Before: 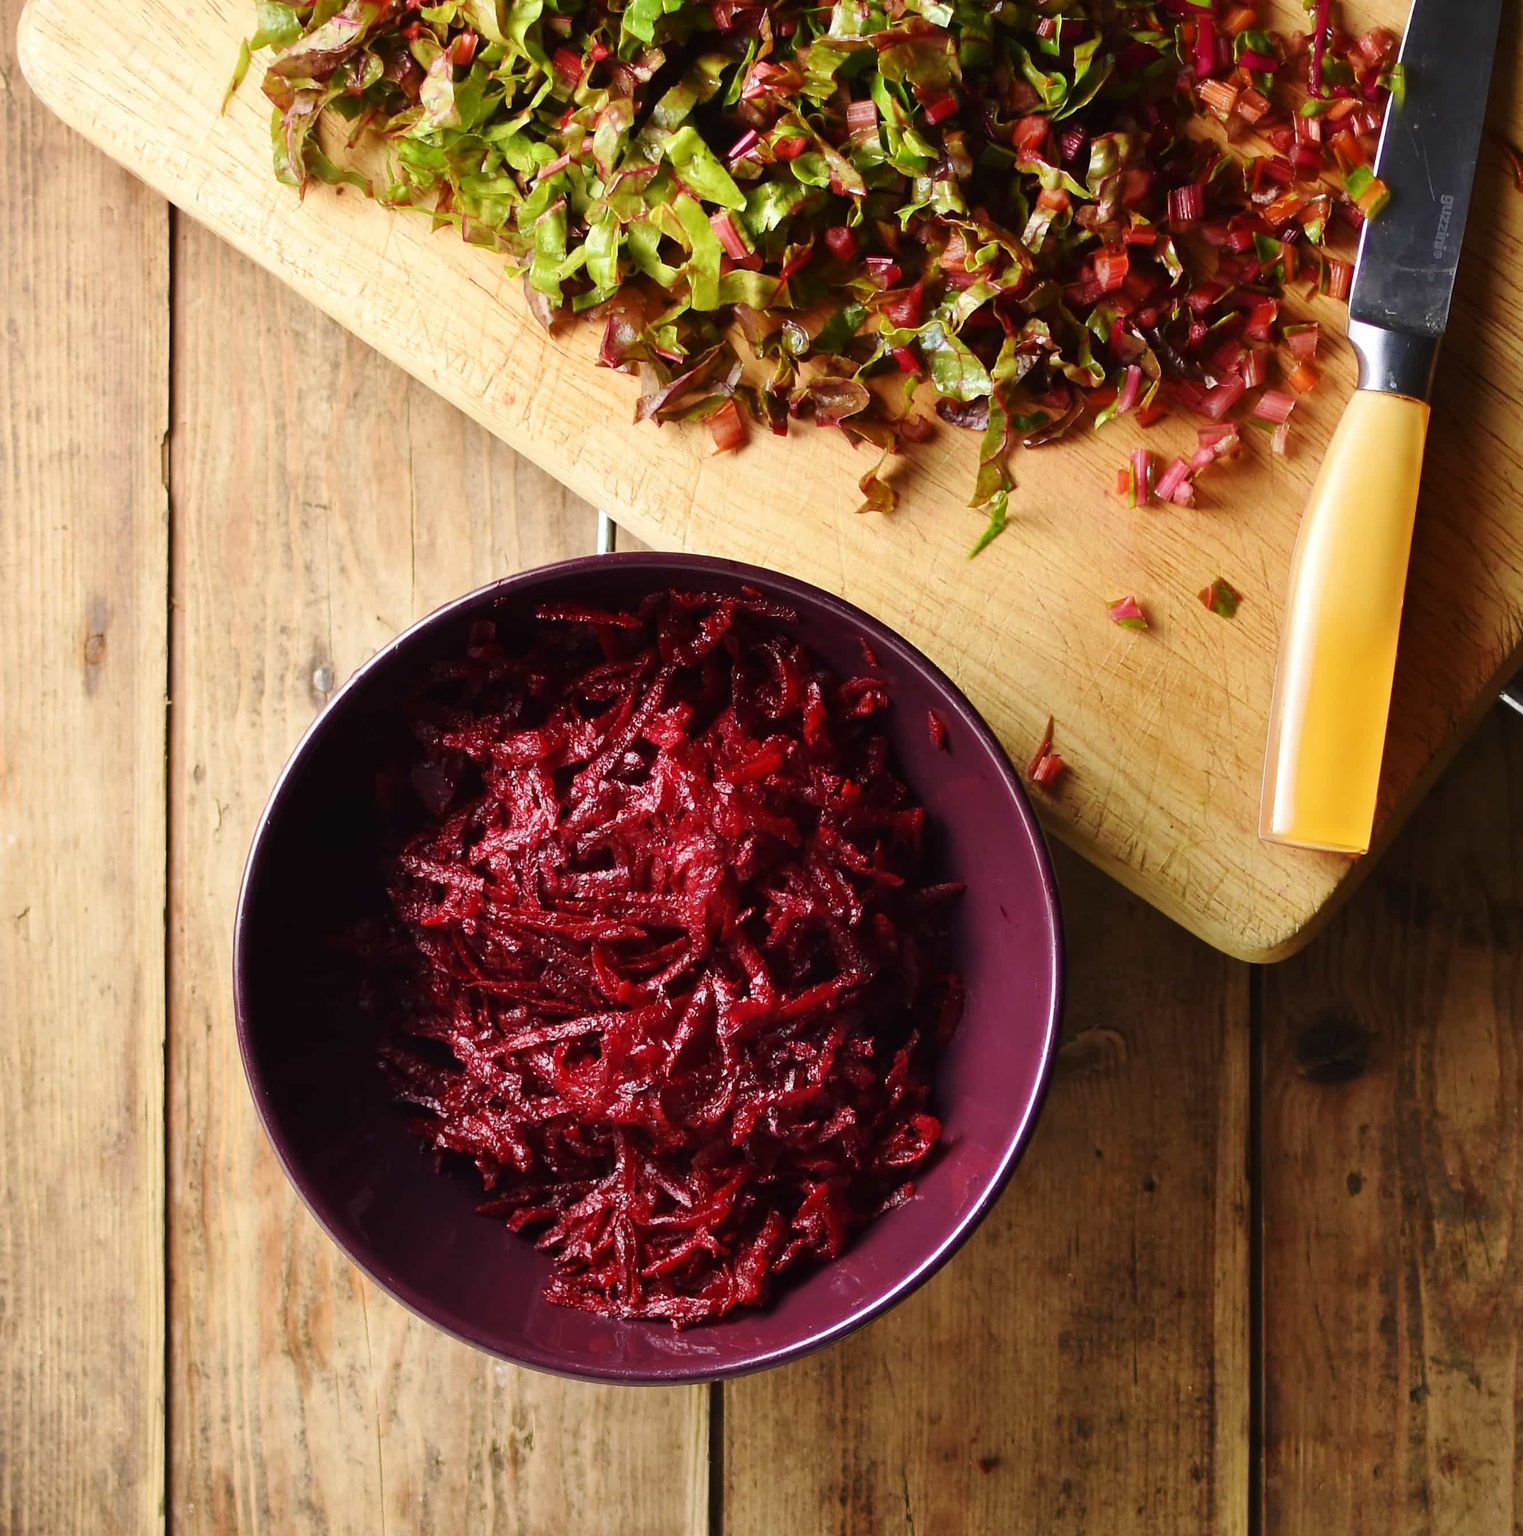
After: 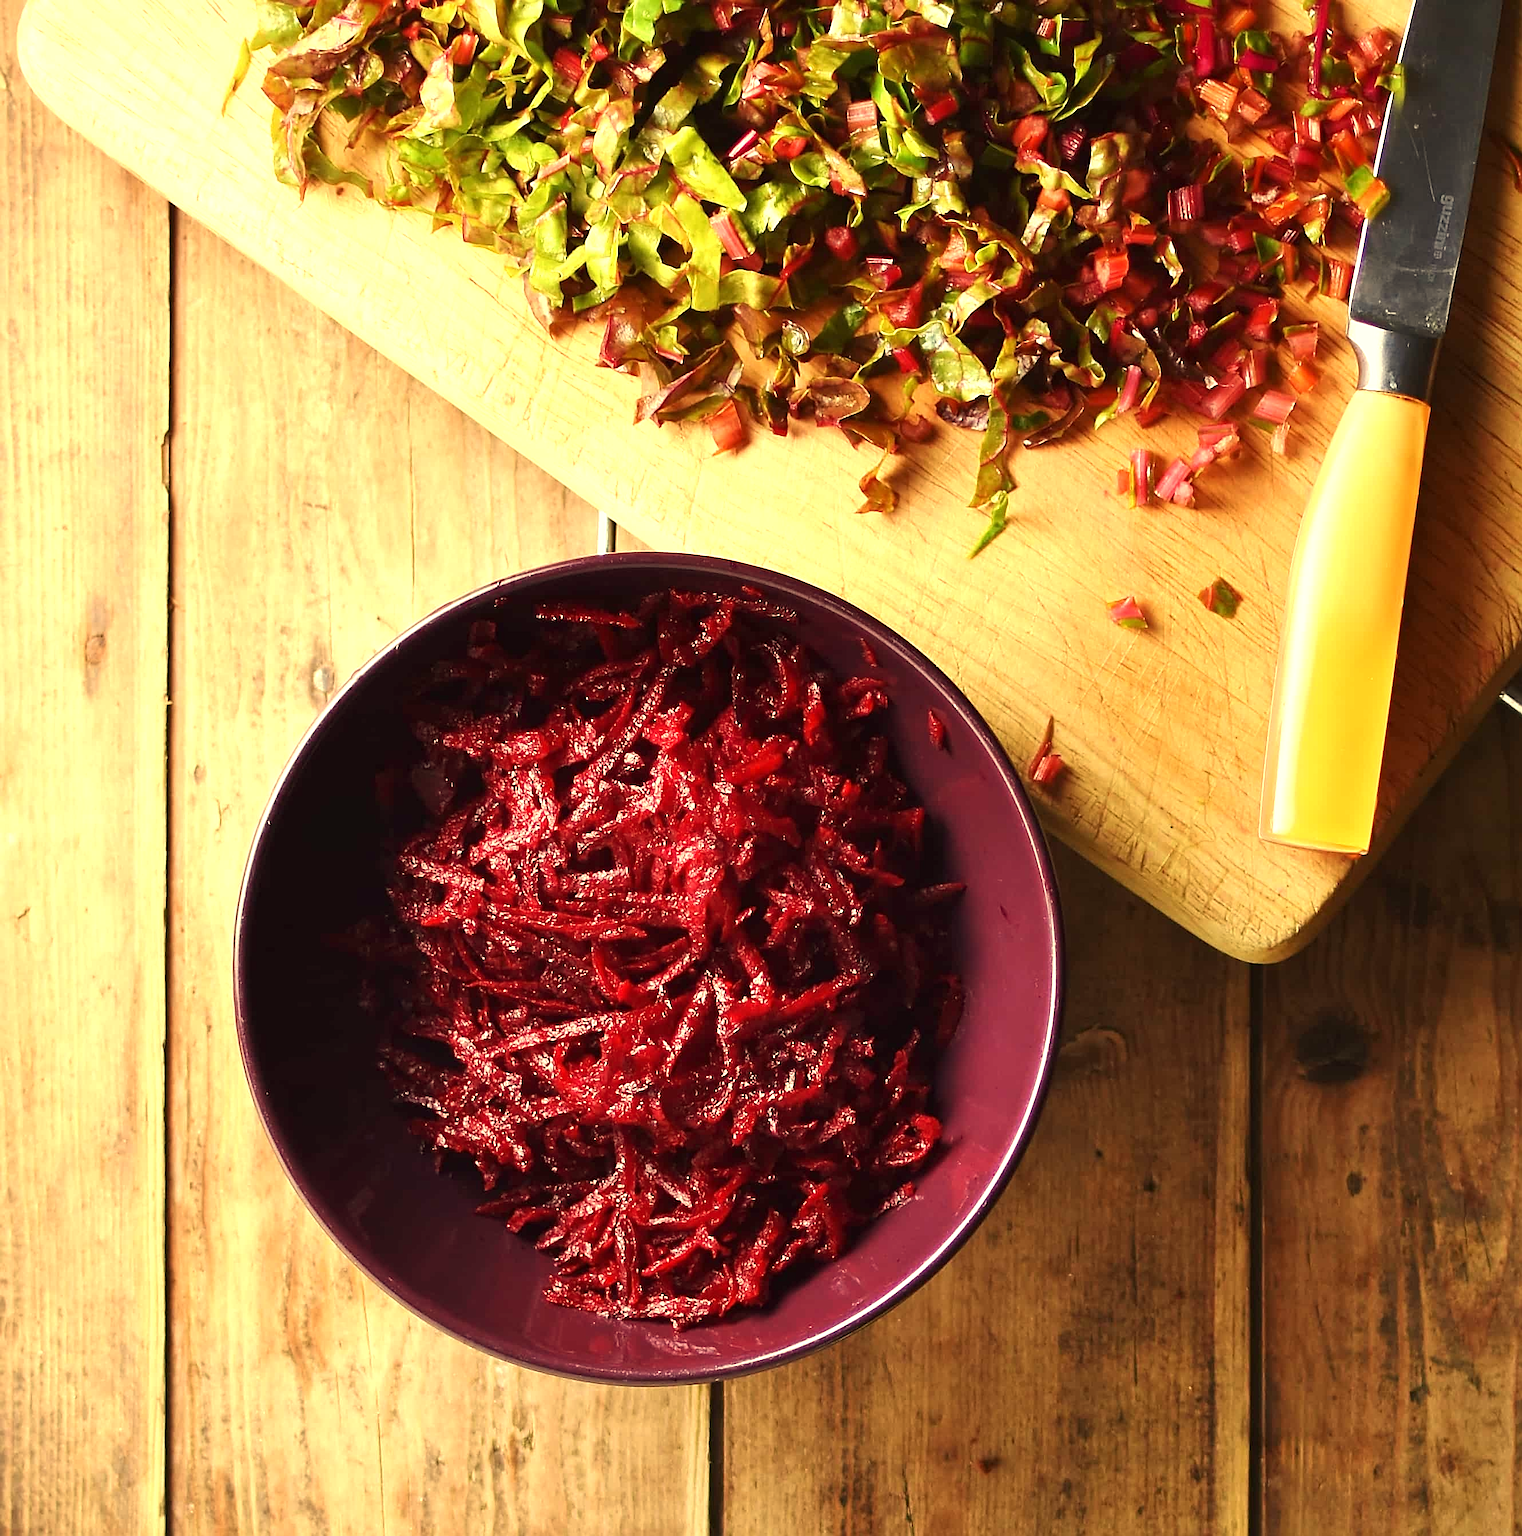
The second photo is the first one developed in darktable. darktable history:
white balance: red 1.08, blue 0.791
sharpen: on, module defaults
exposure: exposure 0.6 EV, compensate highlight preservation false
